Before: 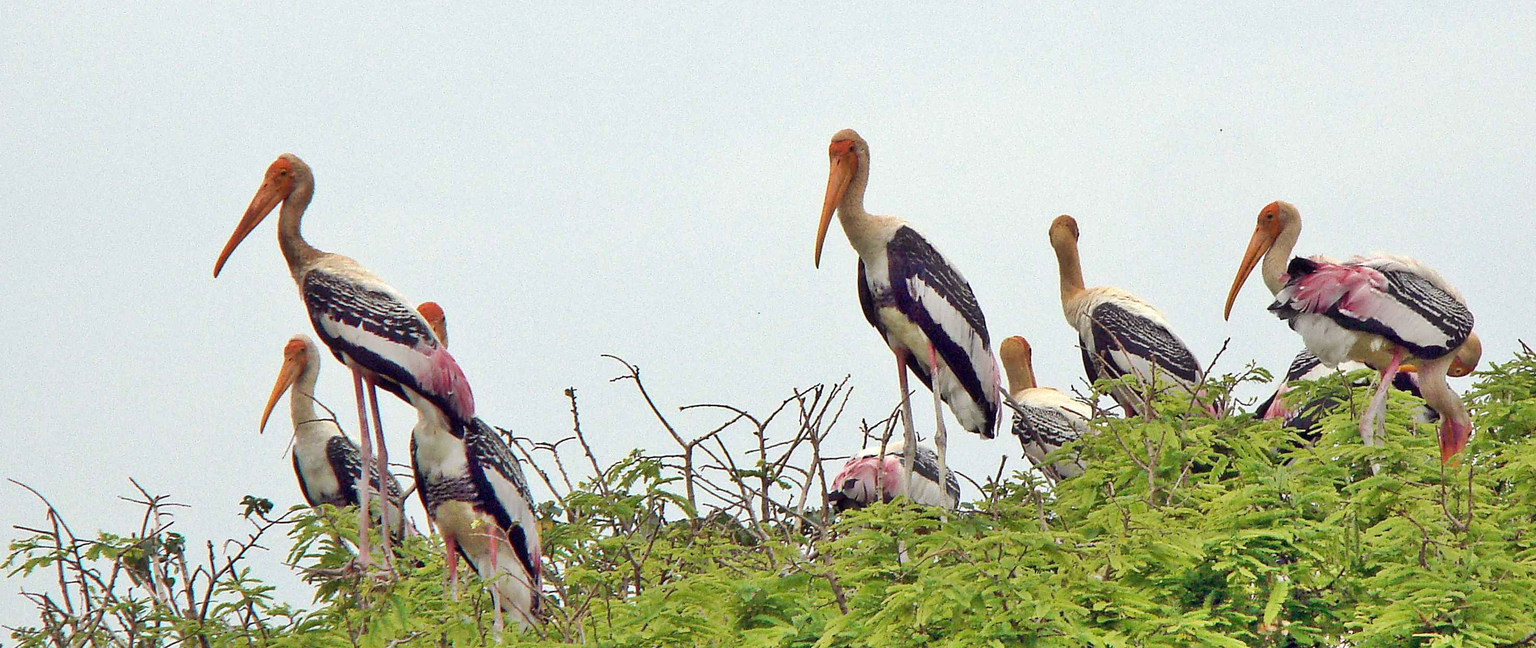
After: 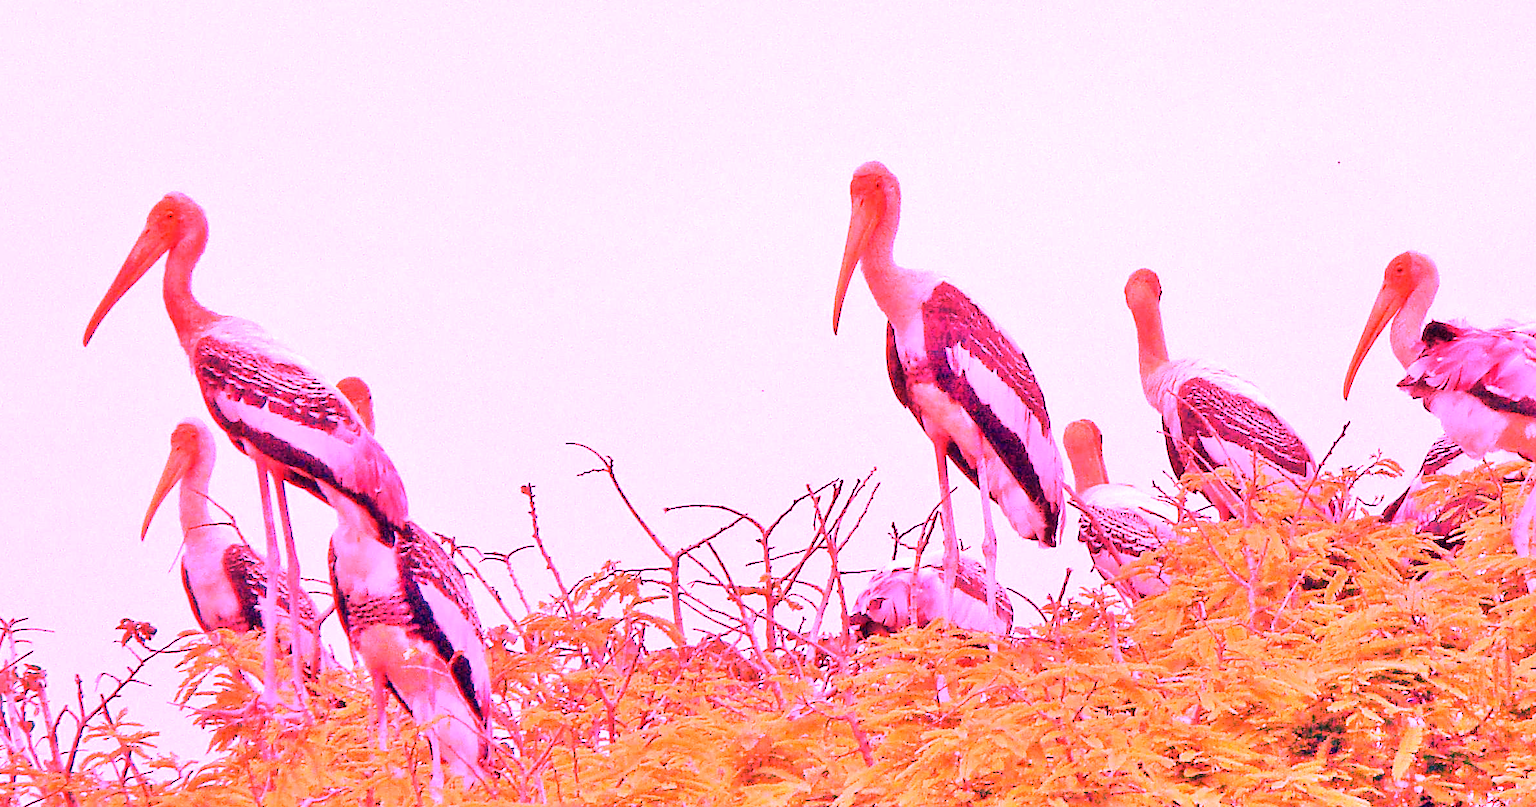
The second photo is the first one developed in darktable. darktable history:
levels: levels [0, 0.498, 1]
crop and rotate: left 9.597%, right 10.195%
white balance: red 4.26, blue 1.802
